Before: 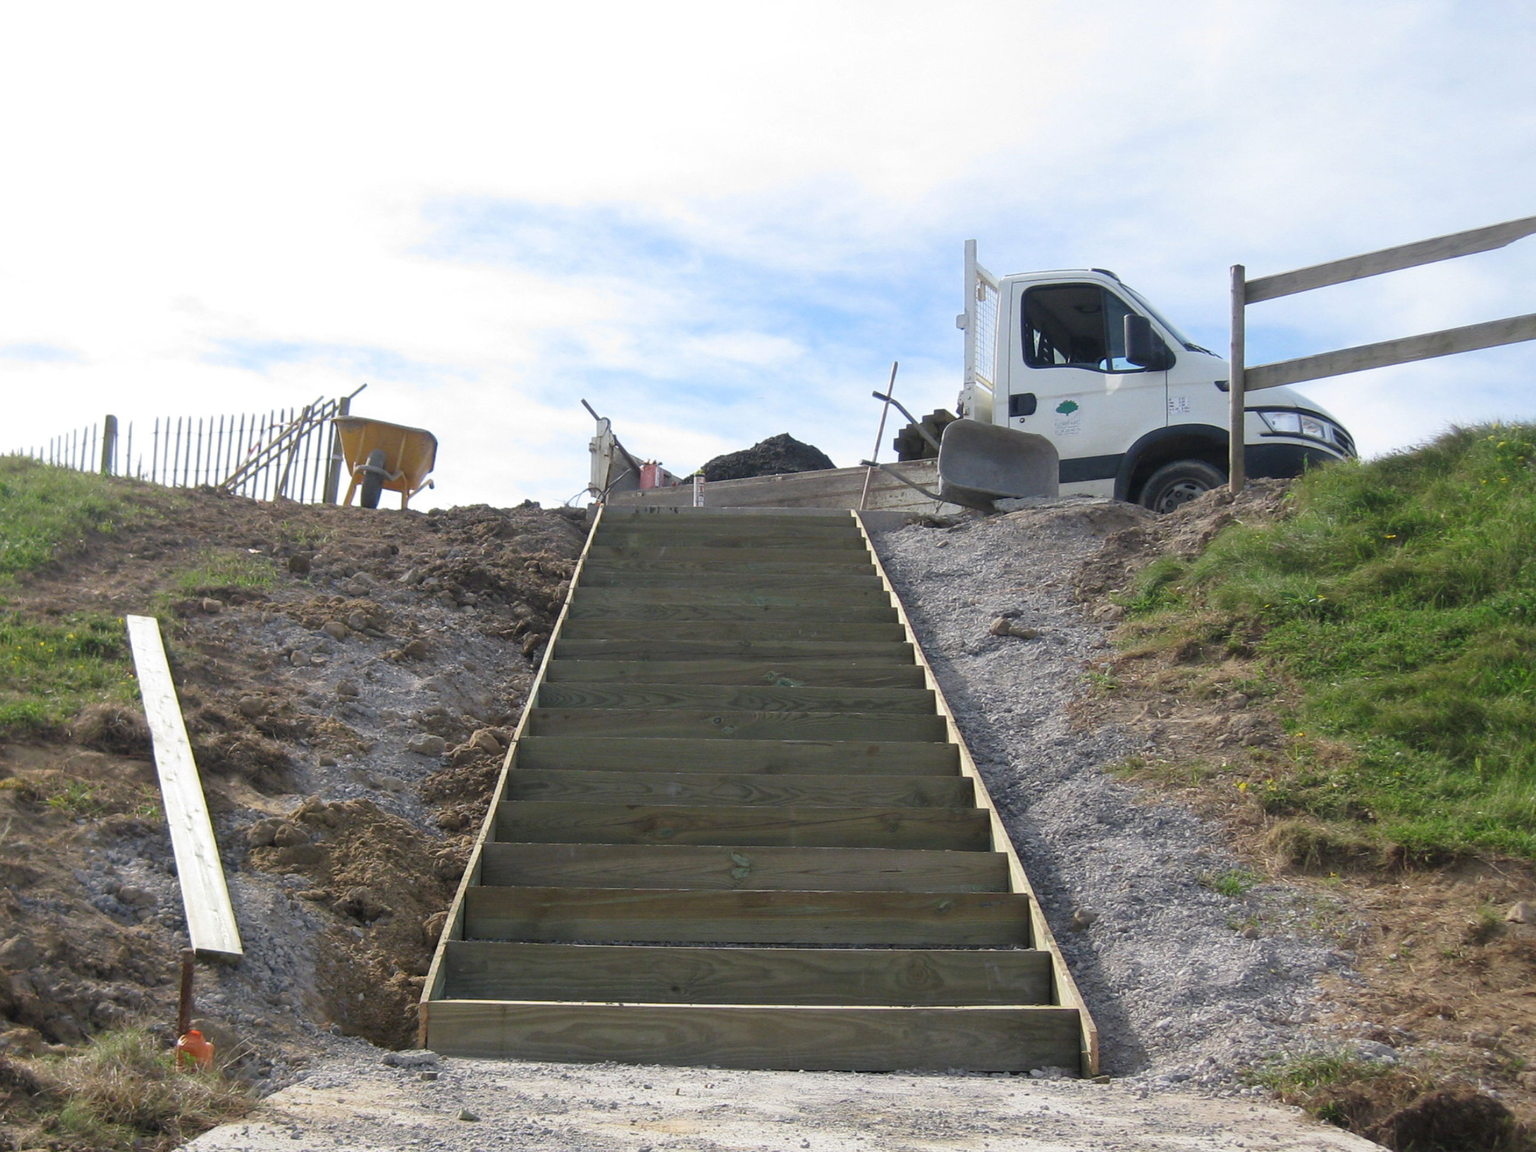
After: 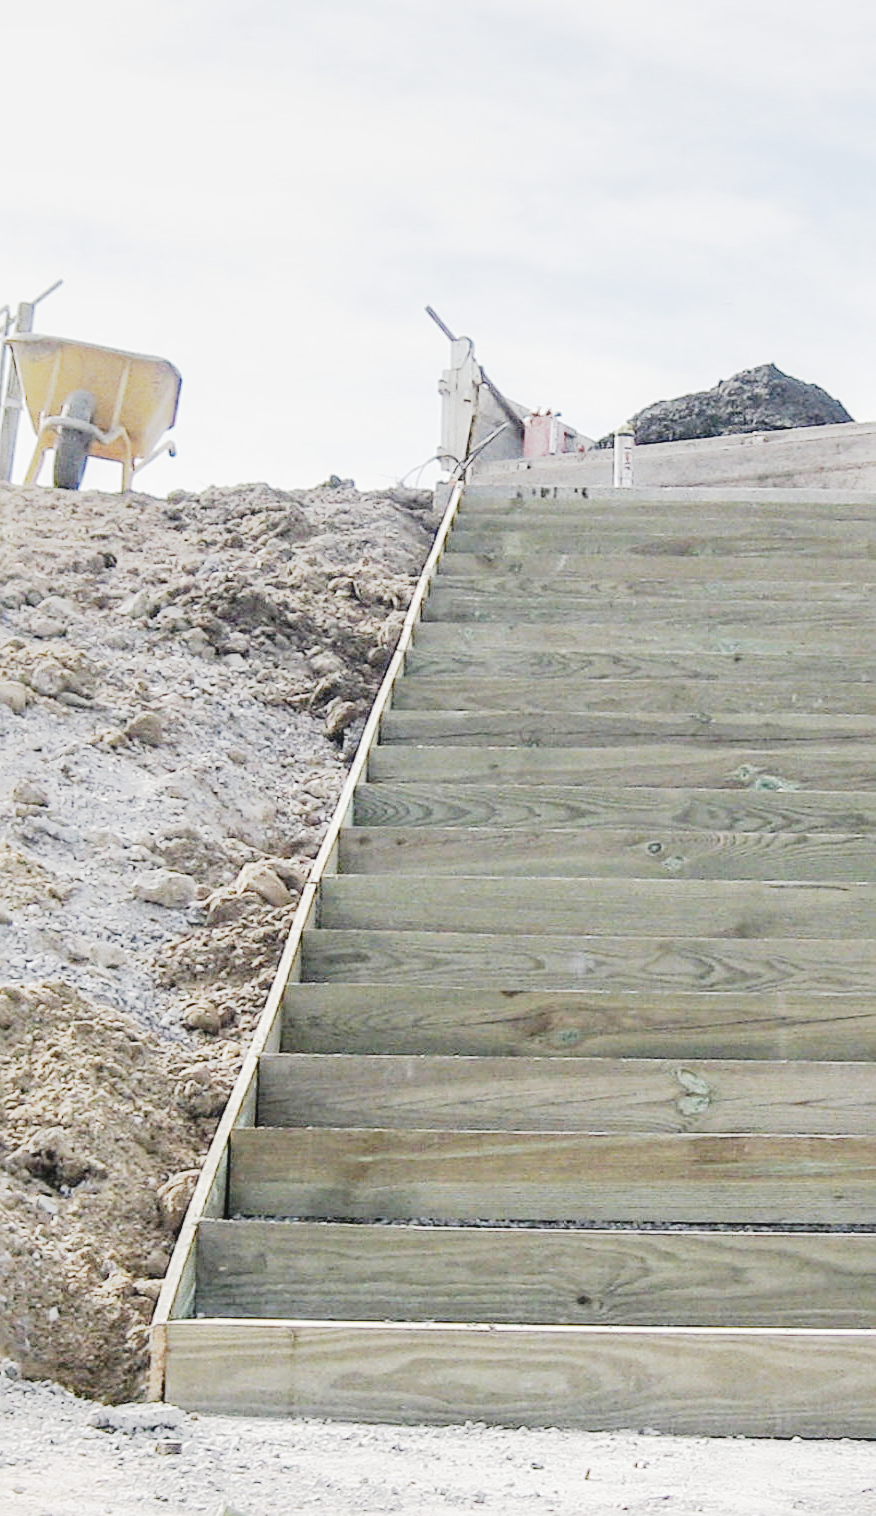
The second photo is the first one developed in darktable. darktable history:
sharpen: on, module defaults
exposure: exposure 1.093 EV, compensate highlight preservation false
base curve: curves: ch0 [(0, 0) (0, 0.001) (0.001, 0.001) (0.004, 0.002) (0.007, 0.004) (0.015, 0.013) (0.033, 0.045) (0.052, 0.096) (0.075, 0.17) (0.099, 0.241) (0.163, 0.42) (0.219, 0.55) (0.259, 0.616) (0.327, 0.722) (0.365, 0.765) (0.522, 0.873) (0.547, 0.881) (0.689, 0.919) (0.826, 0.952) (1, 1)], preserve colors none
crop and rotate: left 21.466%, top 19.006%, right 44.712%, bottom 3.007%
local contrast: shadows 93%, midtone range 0.498
tone equalizer: -8 EV -0.438 EV, -7 EV -0.418 EV, -6 EV -0.353 EV, -5 EV -0.192 EV, -3 EV 0.207 EV, -2 EV 0.32 EV, -1 EV 0.409 EV, +0 EV 0.416 EV
contrast brightness saturation: contrast -0.247, saturation -0.447
haze removal: compatibility mode true, adaptive false
